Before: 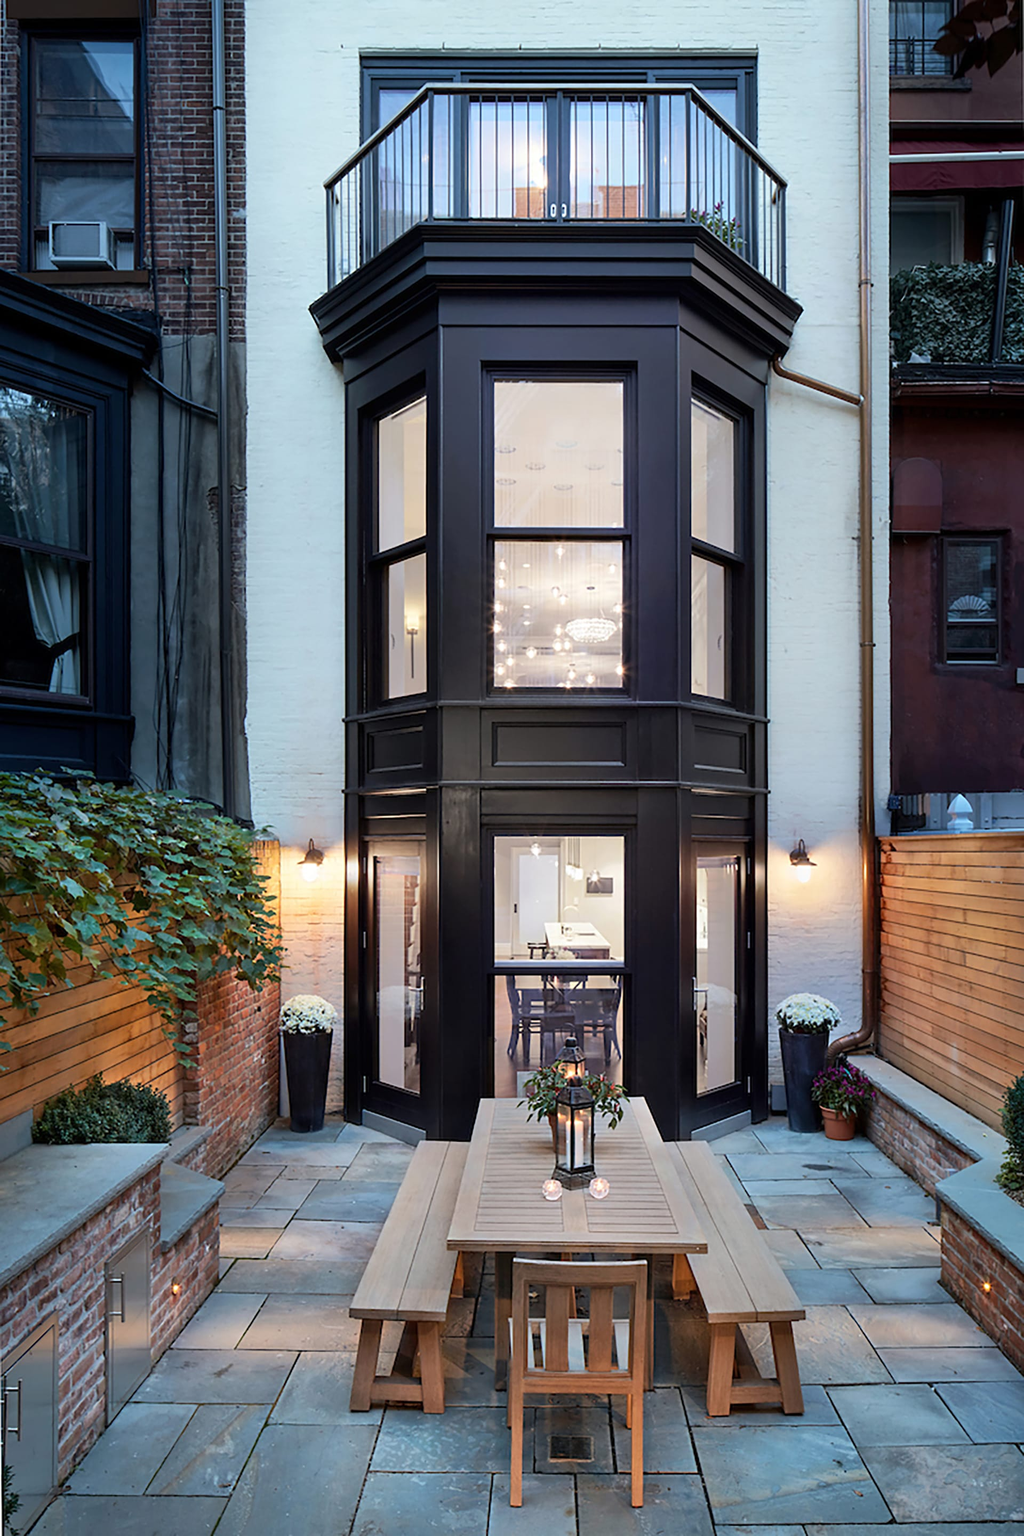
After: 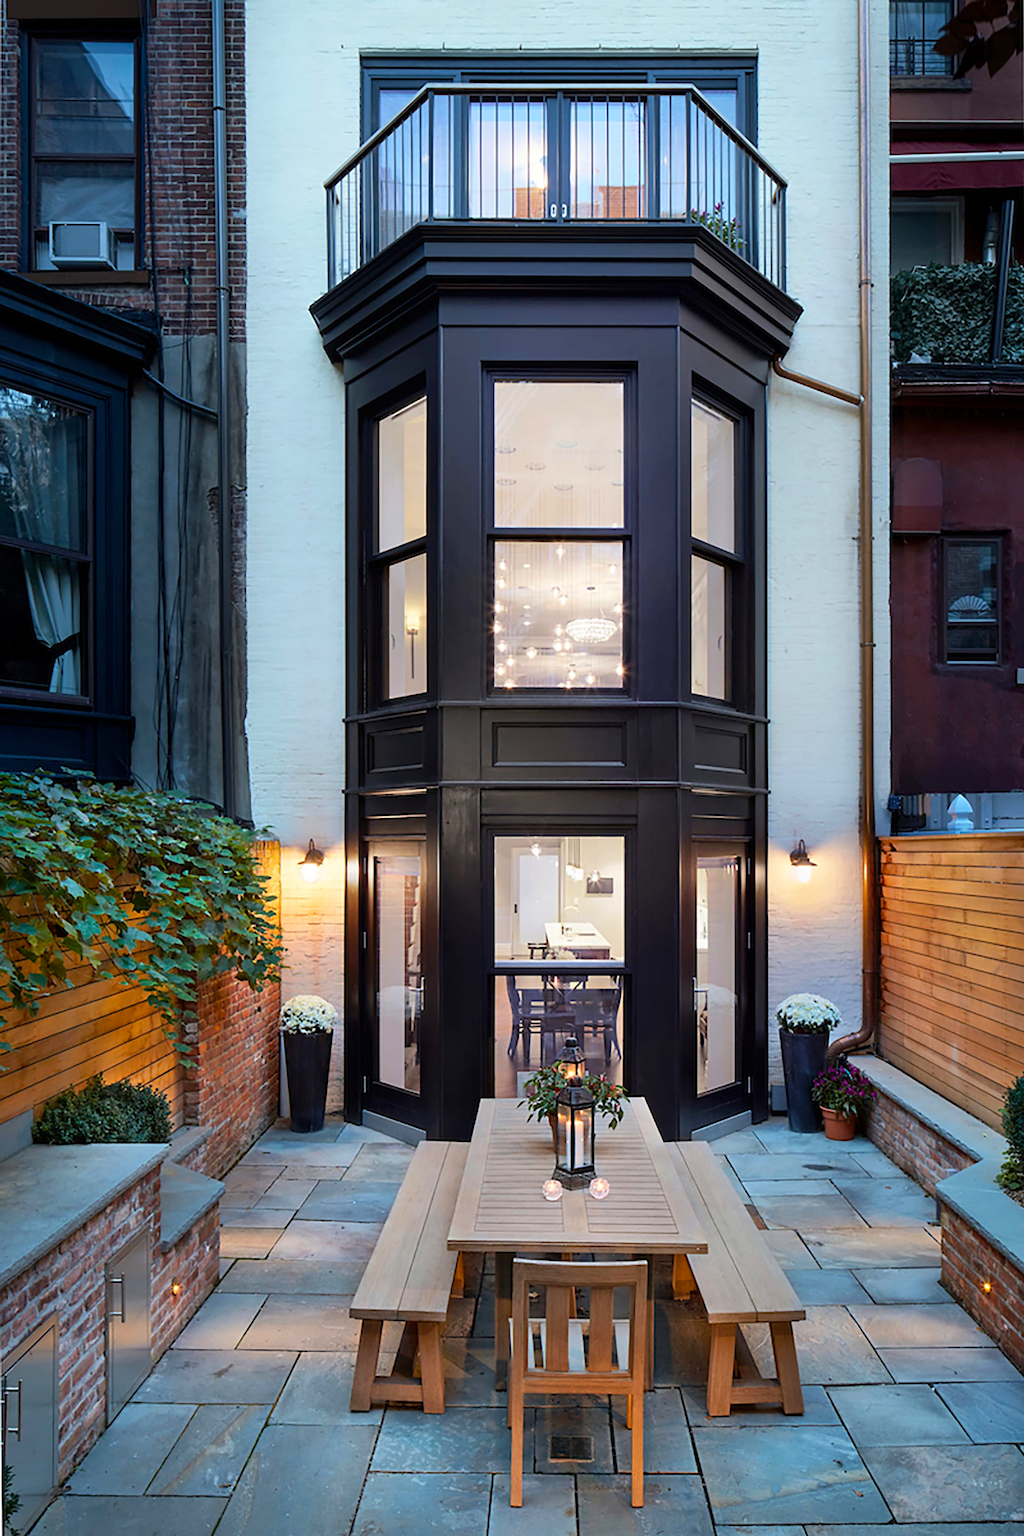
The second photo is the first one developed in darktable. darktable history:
color balance rgb: perceptual saturation grading › global saturation 25.1%, global vibrance 9.83%
